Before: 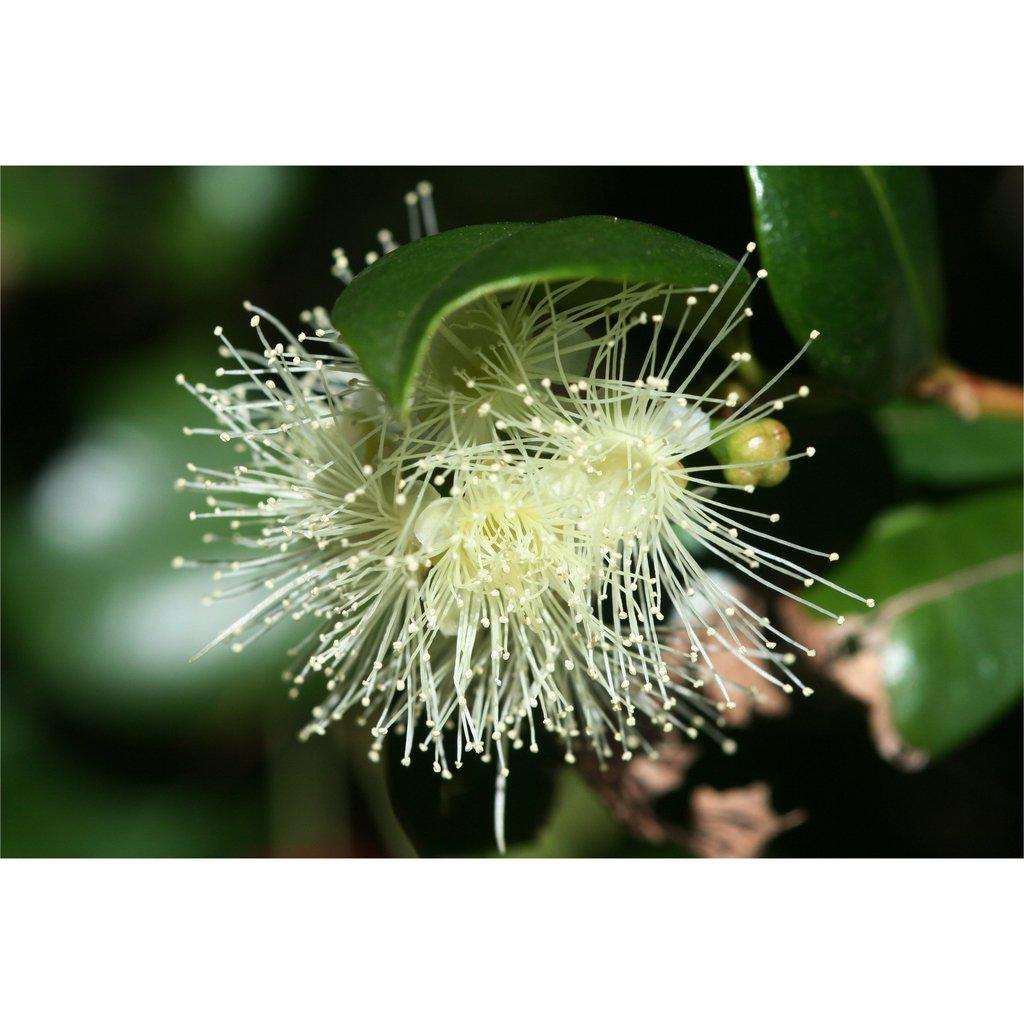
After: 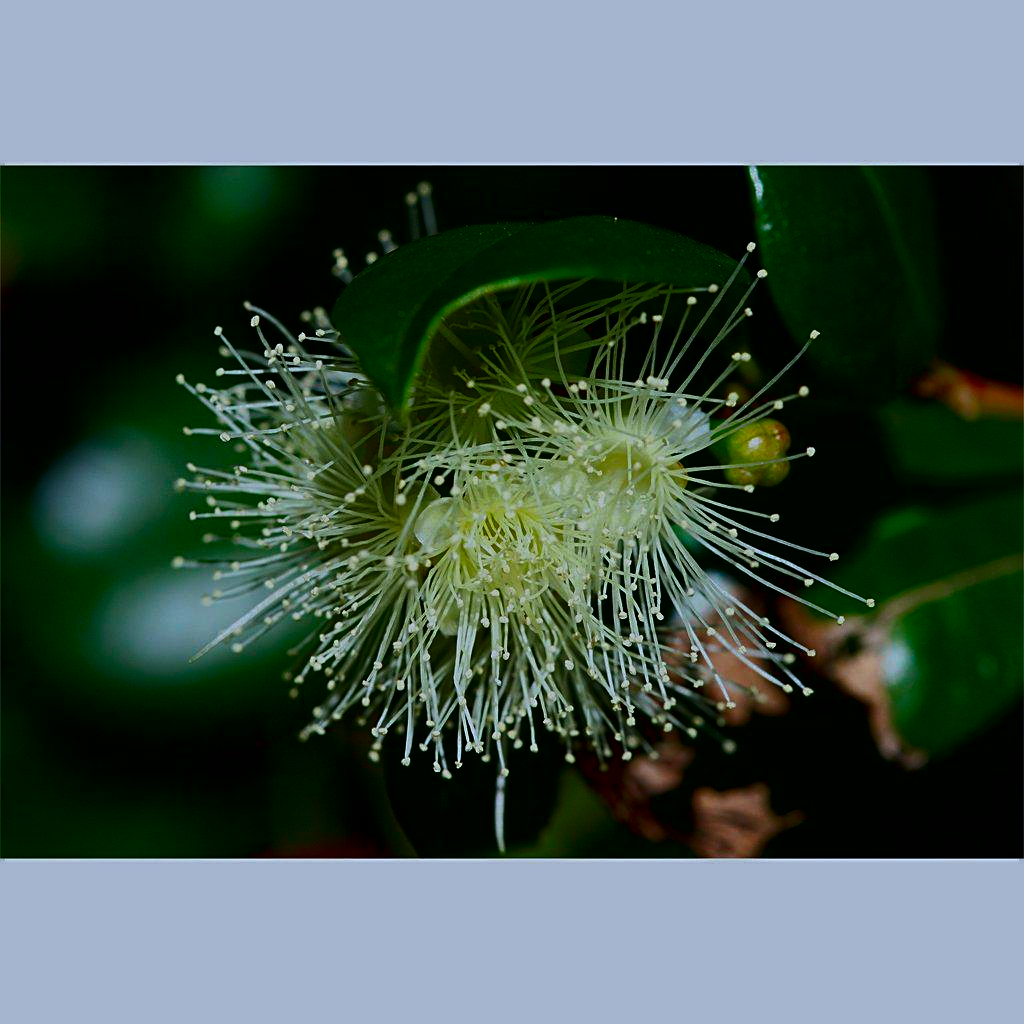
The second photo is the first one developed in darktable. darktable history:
contrast brightness saturation: contrast 0.09, brightness -0.59, saturation 0.17
global tonemap: drago (1, 100), detail 1
tone equalizer: on, module defaults
sharpen: on, module defaults
color contrast: green-magenta contrast 1.2, blue-yellow contrast 1.2
white balance: red 0.954, blue 1.079
